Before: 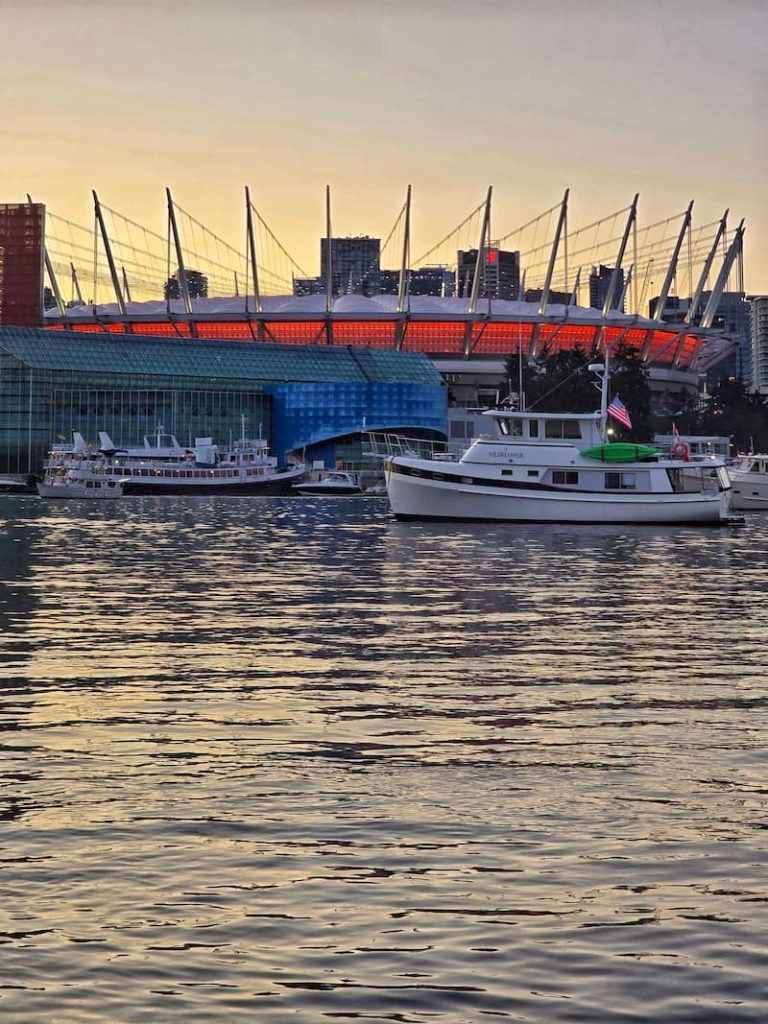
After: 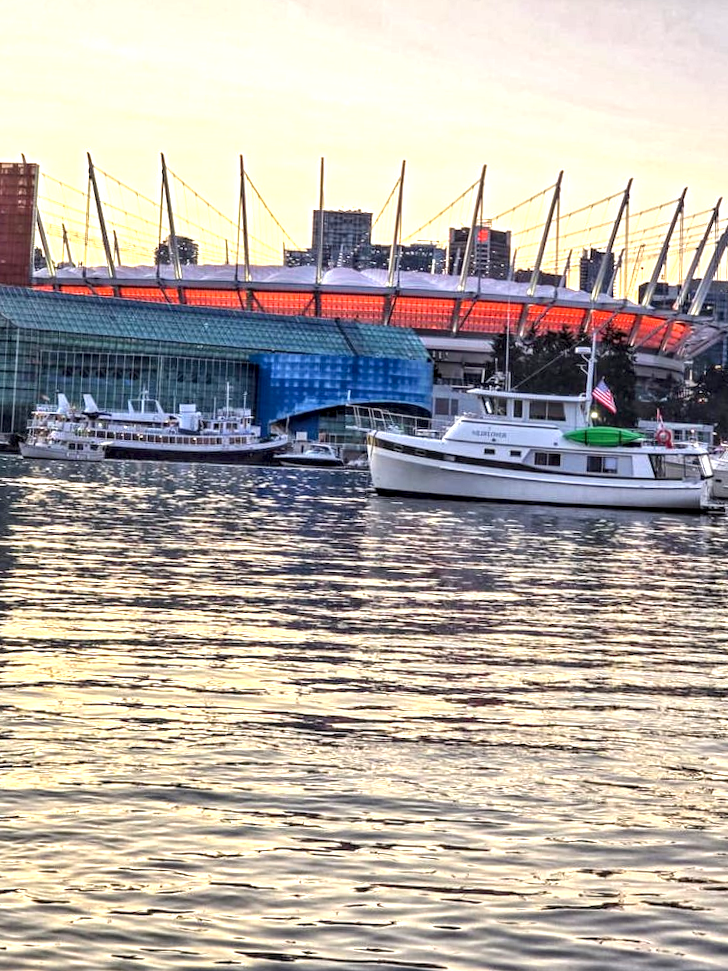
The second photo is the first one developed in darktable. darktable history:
exposure: exposure 1 EV, compensate highlight preservation false
crop and rotate: angle -2.38°
local contrast: detail 150%
